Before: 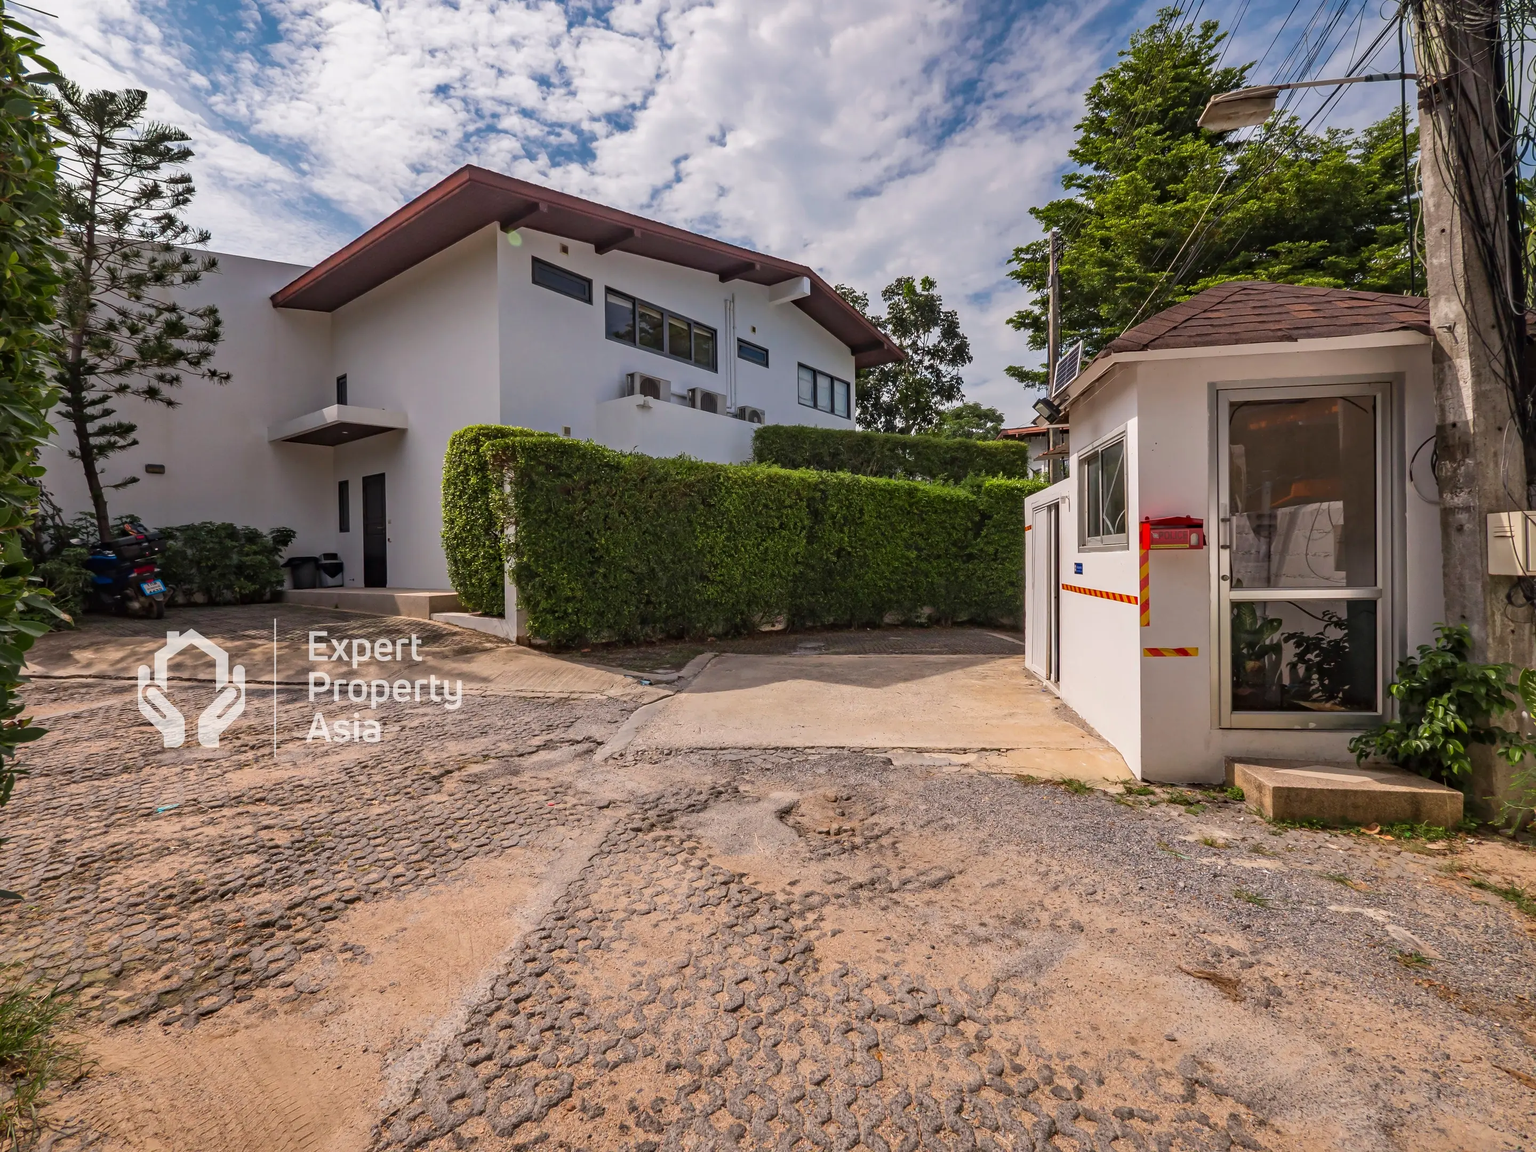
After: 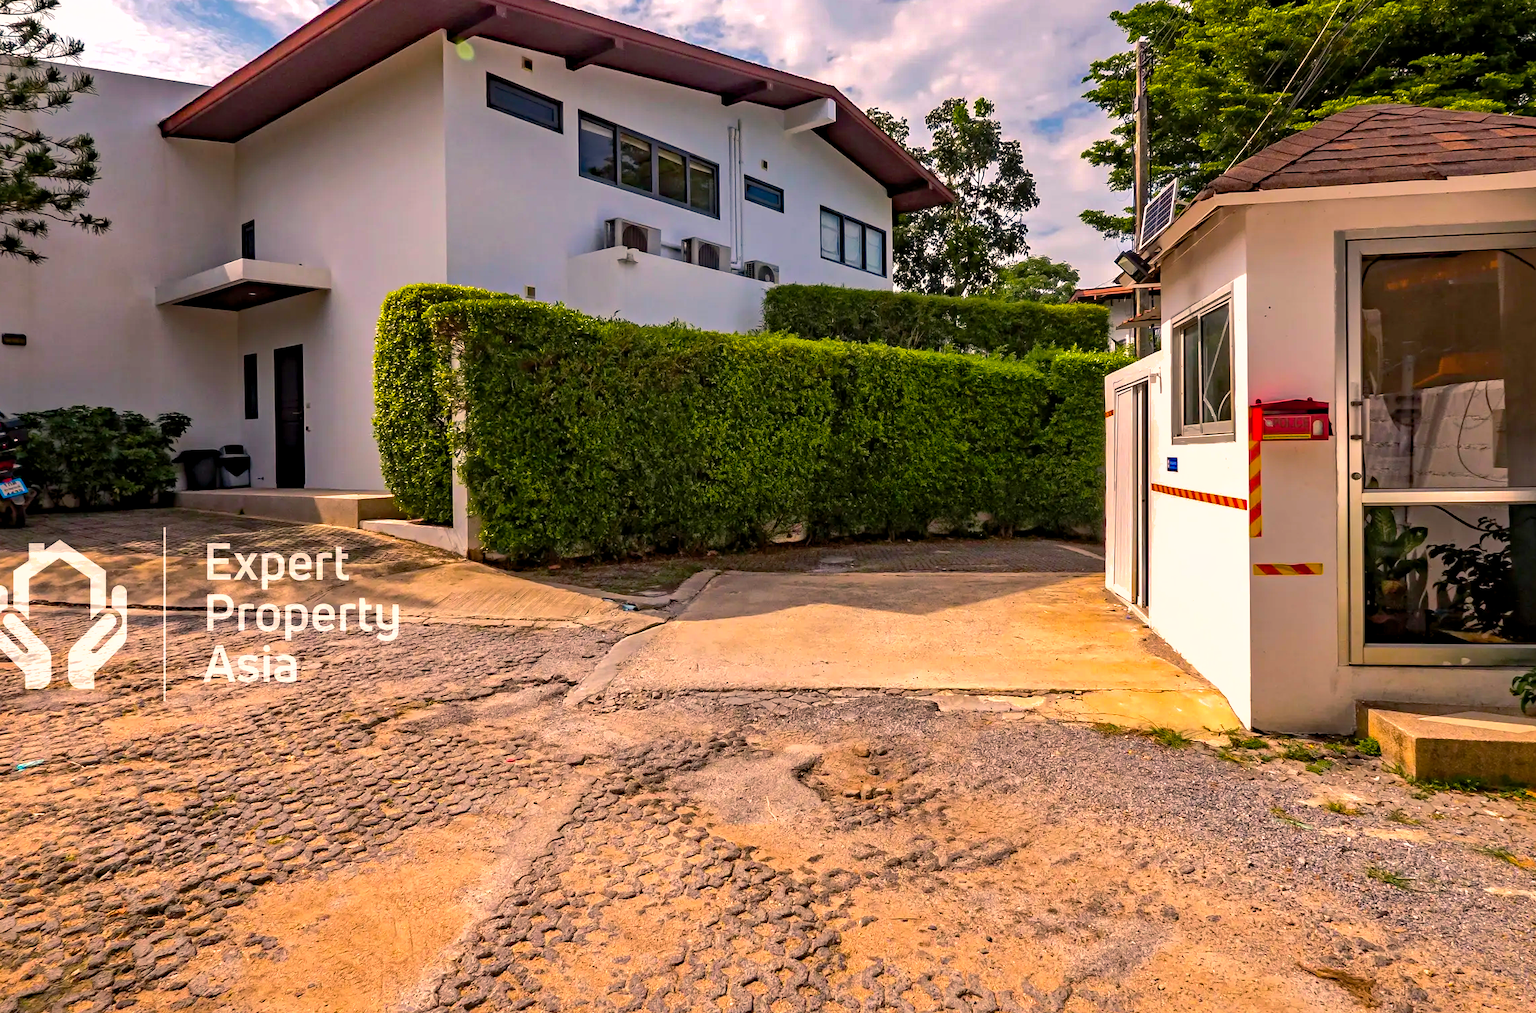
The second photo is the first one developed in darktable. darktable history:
shadows and highlights: highlights color adjustment 46.82%
tone equalizer: -8 EV -0.776 EV, -7 EV -0.677 EV, -6 EV -0.569 EV, -5 EV -0.363 EV, -3 EV 0.379 EV, -2 EV 0.6 EV, -1 EV 0.685 EV, +0 EV 0.767 EV, edges refinement/feathering 500, mask exposure compensation -1.26 EV, preserve details no
haze removal: compatibility mode true, adaptive false
color balance rgb: highlights gain › chroma 3.161%, highlights gain › hue 56.49°, global offset › luminance -0.279%, global offset › hue 259.86°, perceptual saturation grading › global saturation 29.738%, perceptual brilliance grading › global brilliance 2.669%, perceptual brilliance grading › highlights -2.946%, perceptual brilliance grading › shadows 3.39%, global vibrance 20%
crop: left 9.4%, top 17.25%, right 10.67%, bottom 12.383%
